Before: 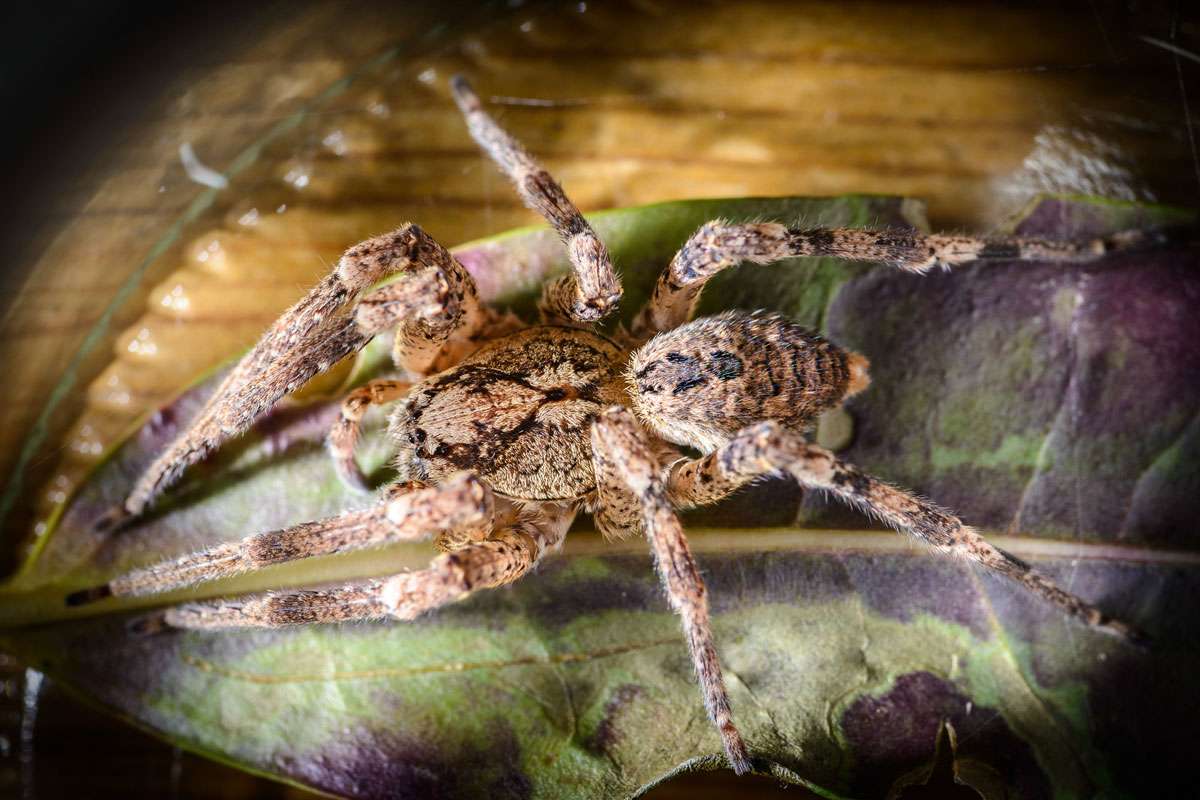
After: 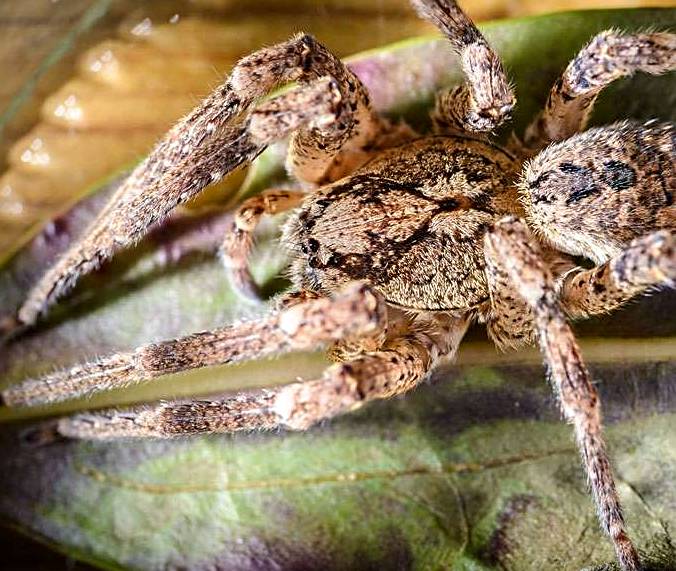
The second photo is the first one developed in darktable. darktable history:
contrast equalizer: octaves 7, y [[0.6 ×6], [0.55 ×6], [0 ×6], [0 ×6], [0 ×6]], mix 0.15
sharpen: on, module defaults
crop: left 8.966%, top 23.852%, right 34.699%, bottom 4.703%
